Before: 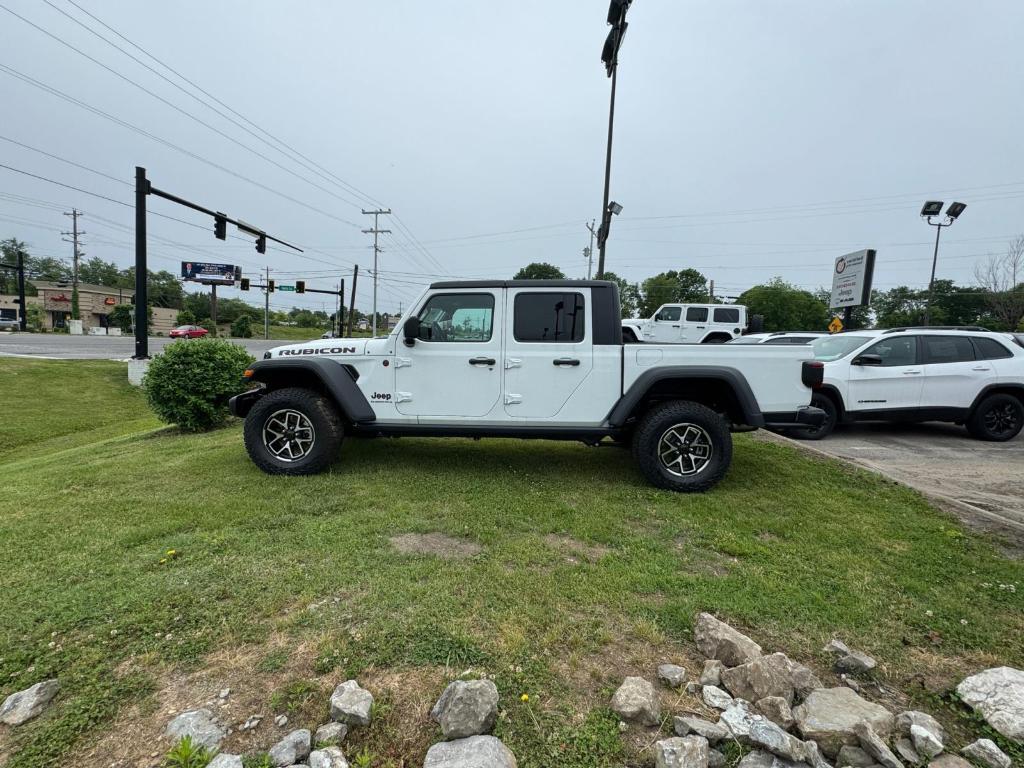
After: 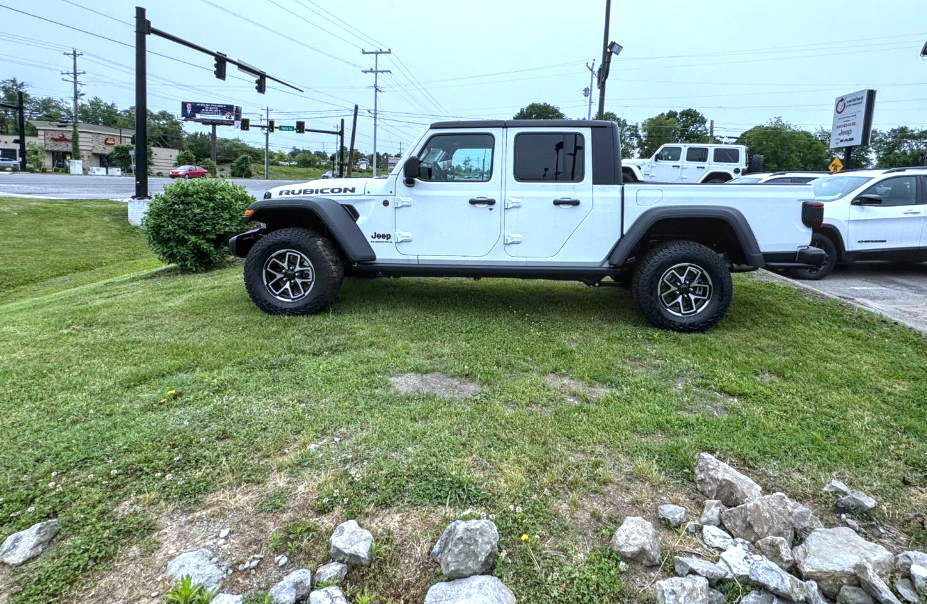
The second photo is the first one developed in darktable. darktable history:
white balance: red 0.948, green 1.02, blue 1.176
crop: top 20.916%, right 9.437%, bottom 0.316%
local contrast: on, module defaults
exposure: exposure 0.6 EV, compensate highlight preservation false
